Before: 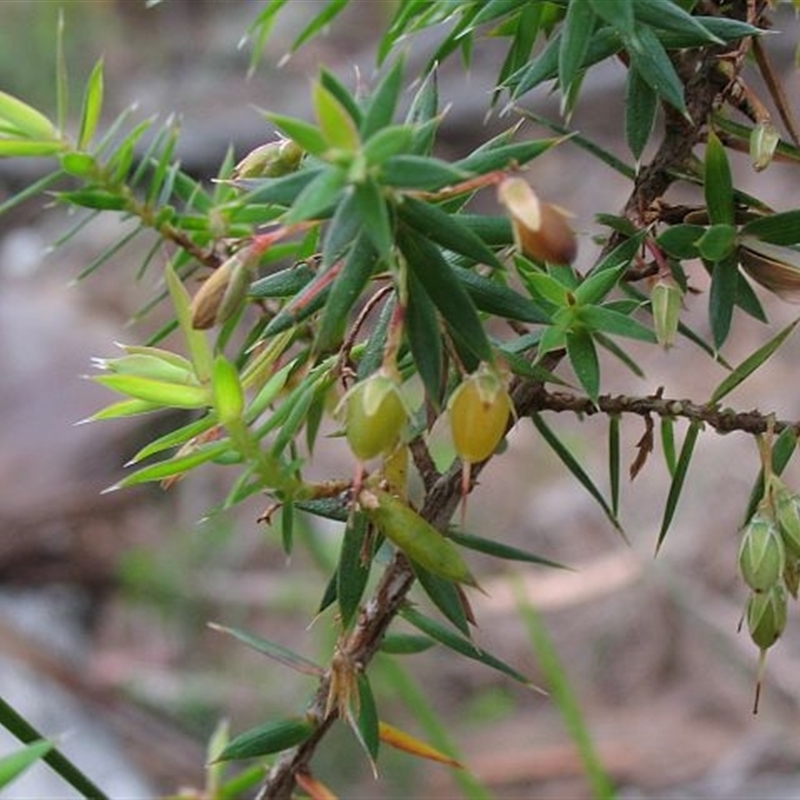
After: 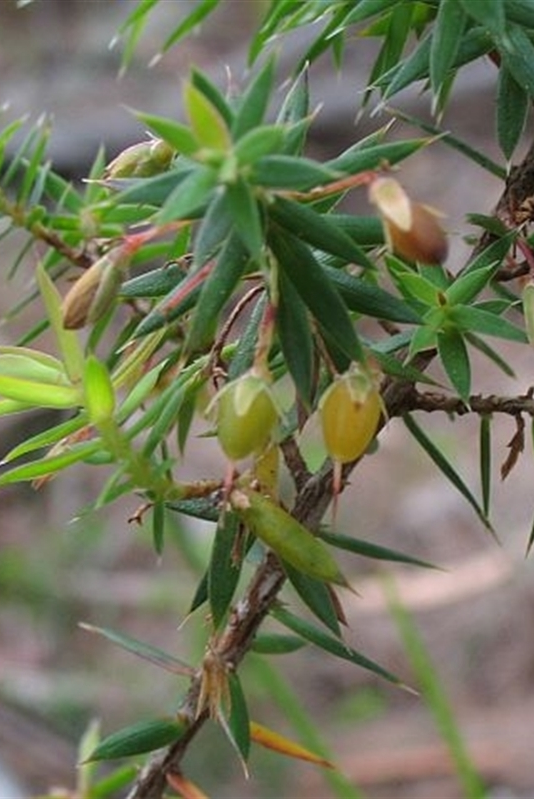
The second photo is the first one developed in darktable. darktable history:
crop and rotate: left 16.193%, right 17.029%
